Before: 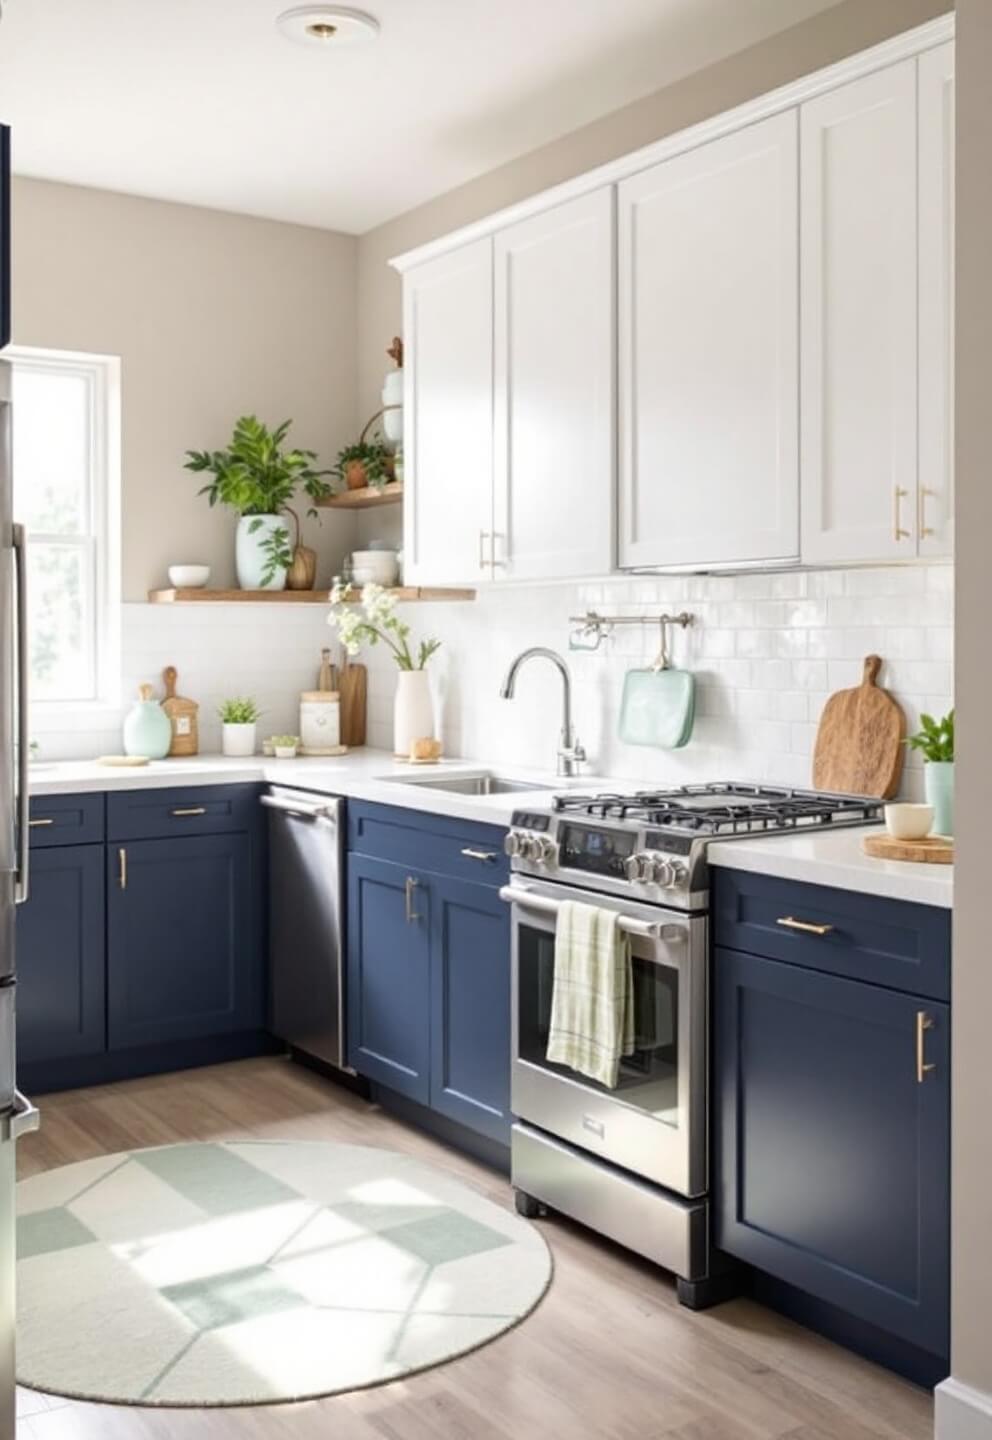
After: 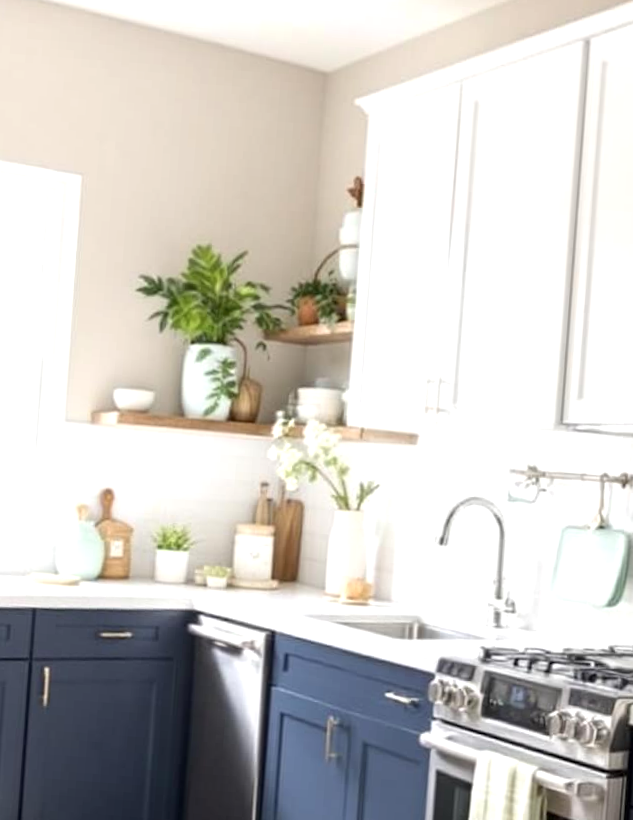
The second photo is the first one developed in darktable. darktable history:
crop and rotate: angle -4.23°, left 2.258%, top 6.624%, right 27.189%, bottom 30.439%
exposure: black level correction 0.001, exposure 0.5 EV, compensate highlight preservation false
contrast brightness saturation: saturation -0.094
